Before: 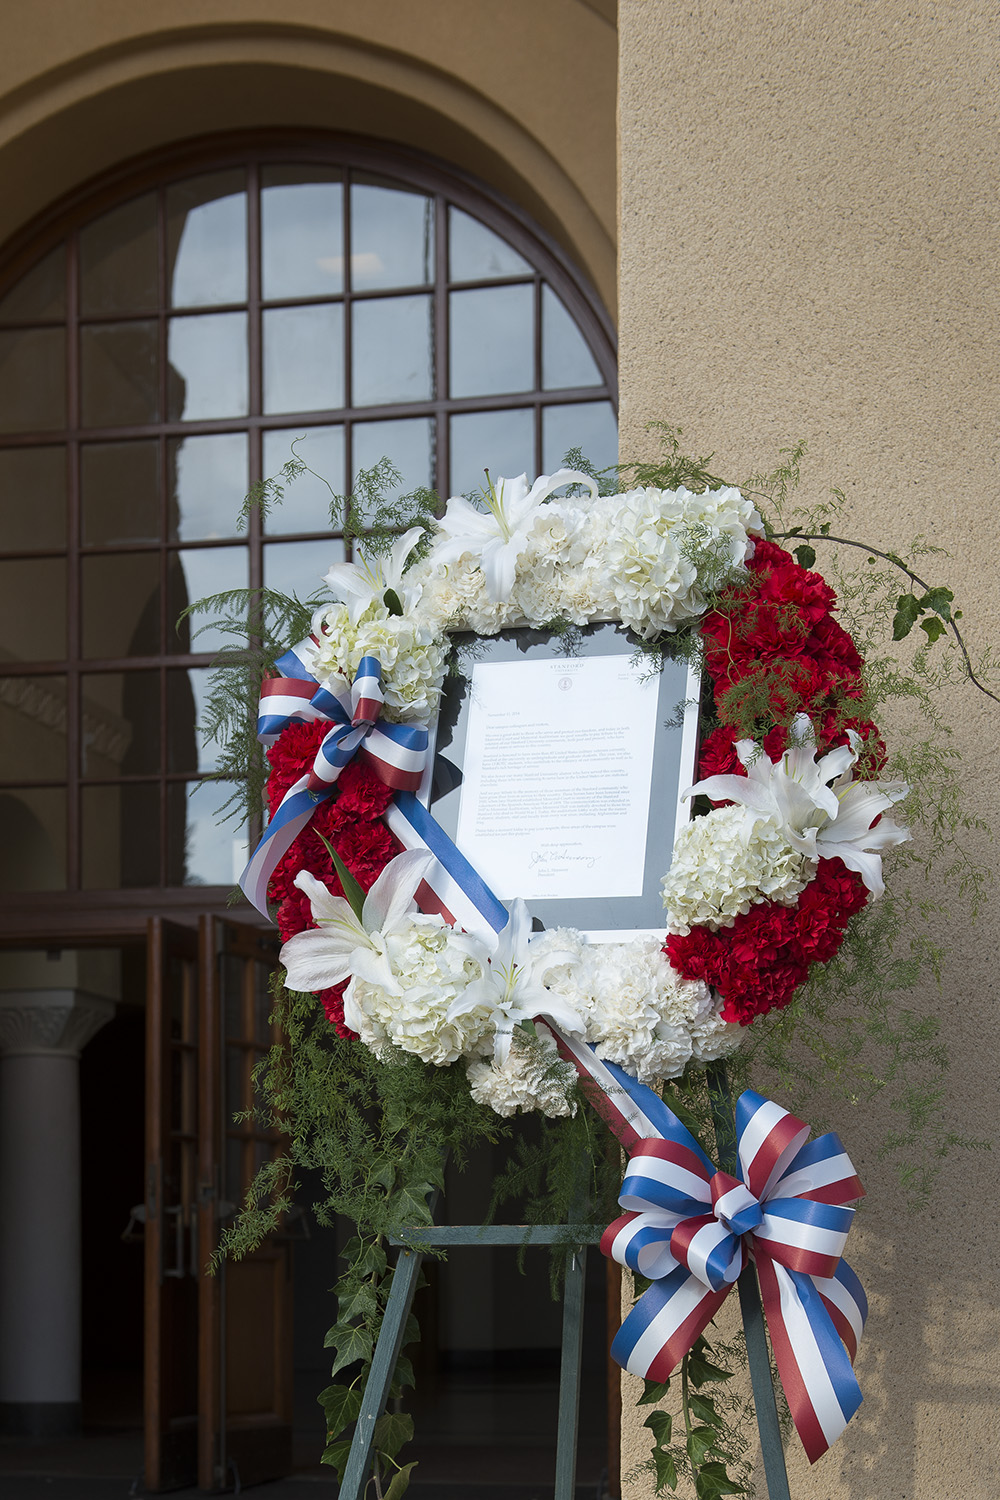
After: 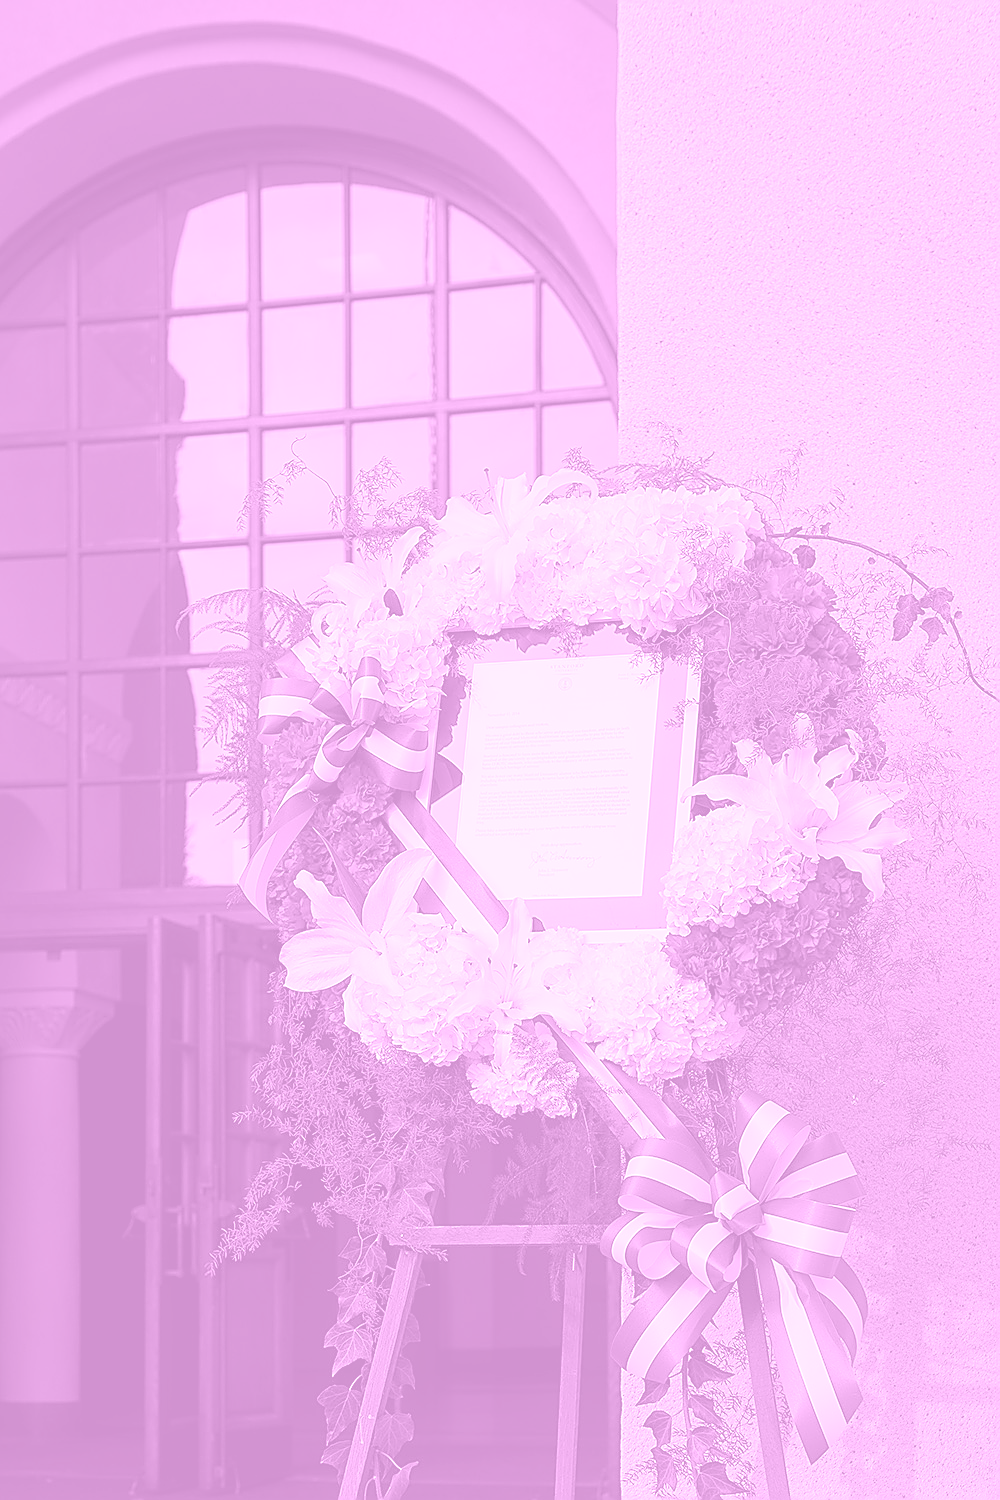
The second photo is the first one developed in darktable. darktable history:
colorize: hue 331.2°, saturation 75%, source mix 30.28%, lightness 70.52%, version 1
white balance: red 1.127, blue 0.943
exposure: black level correction 0, exposure 1.1 EV, compensate exposure bias true, compensate highlight preservation false
sharpen: radius 1.4, amount 1.25, threshold 0.7
color balance rgb: shadows lift › hue 87.51°, highlights gain › chroma 0.68%, highlights gain › hue 55.1°, global offset › chroma 0.13%, global offset › hue 253.66°, linear chroma grading › global chroma 0.5%, perceptual saturation grading › global saturation 16.38%
